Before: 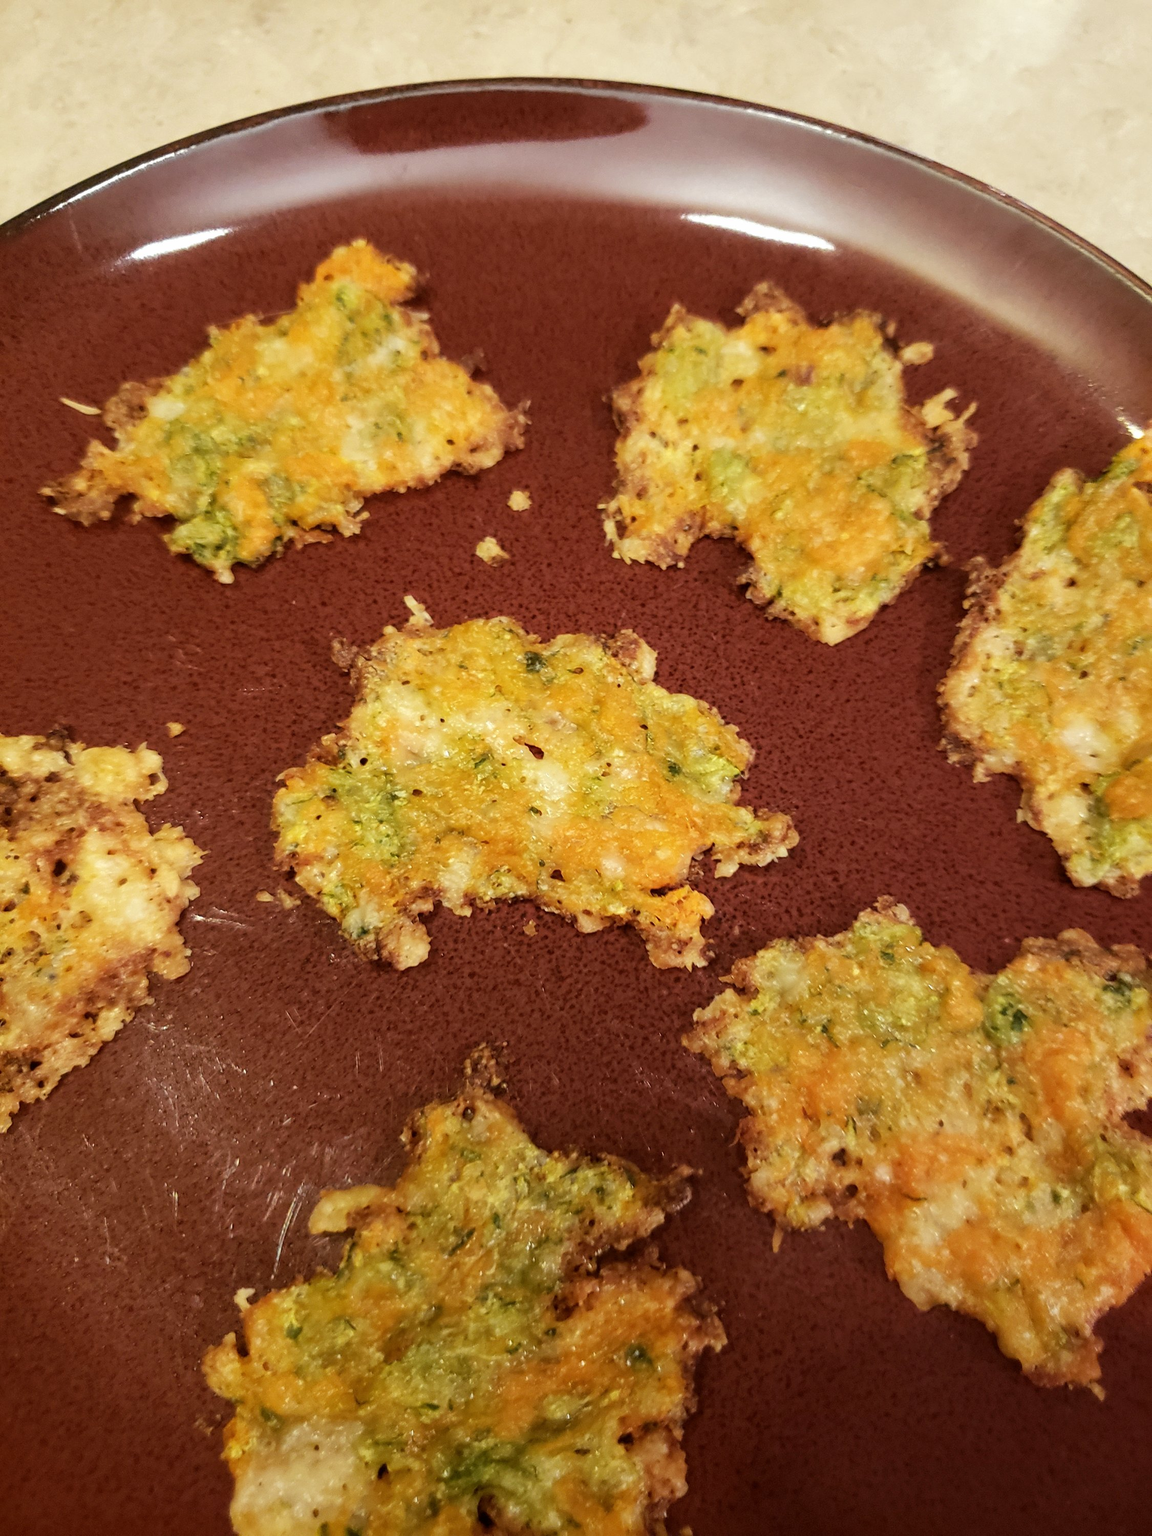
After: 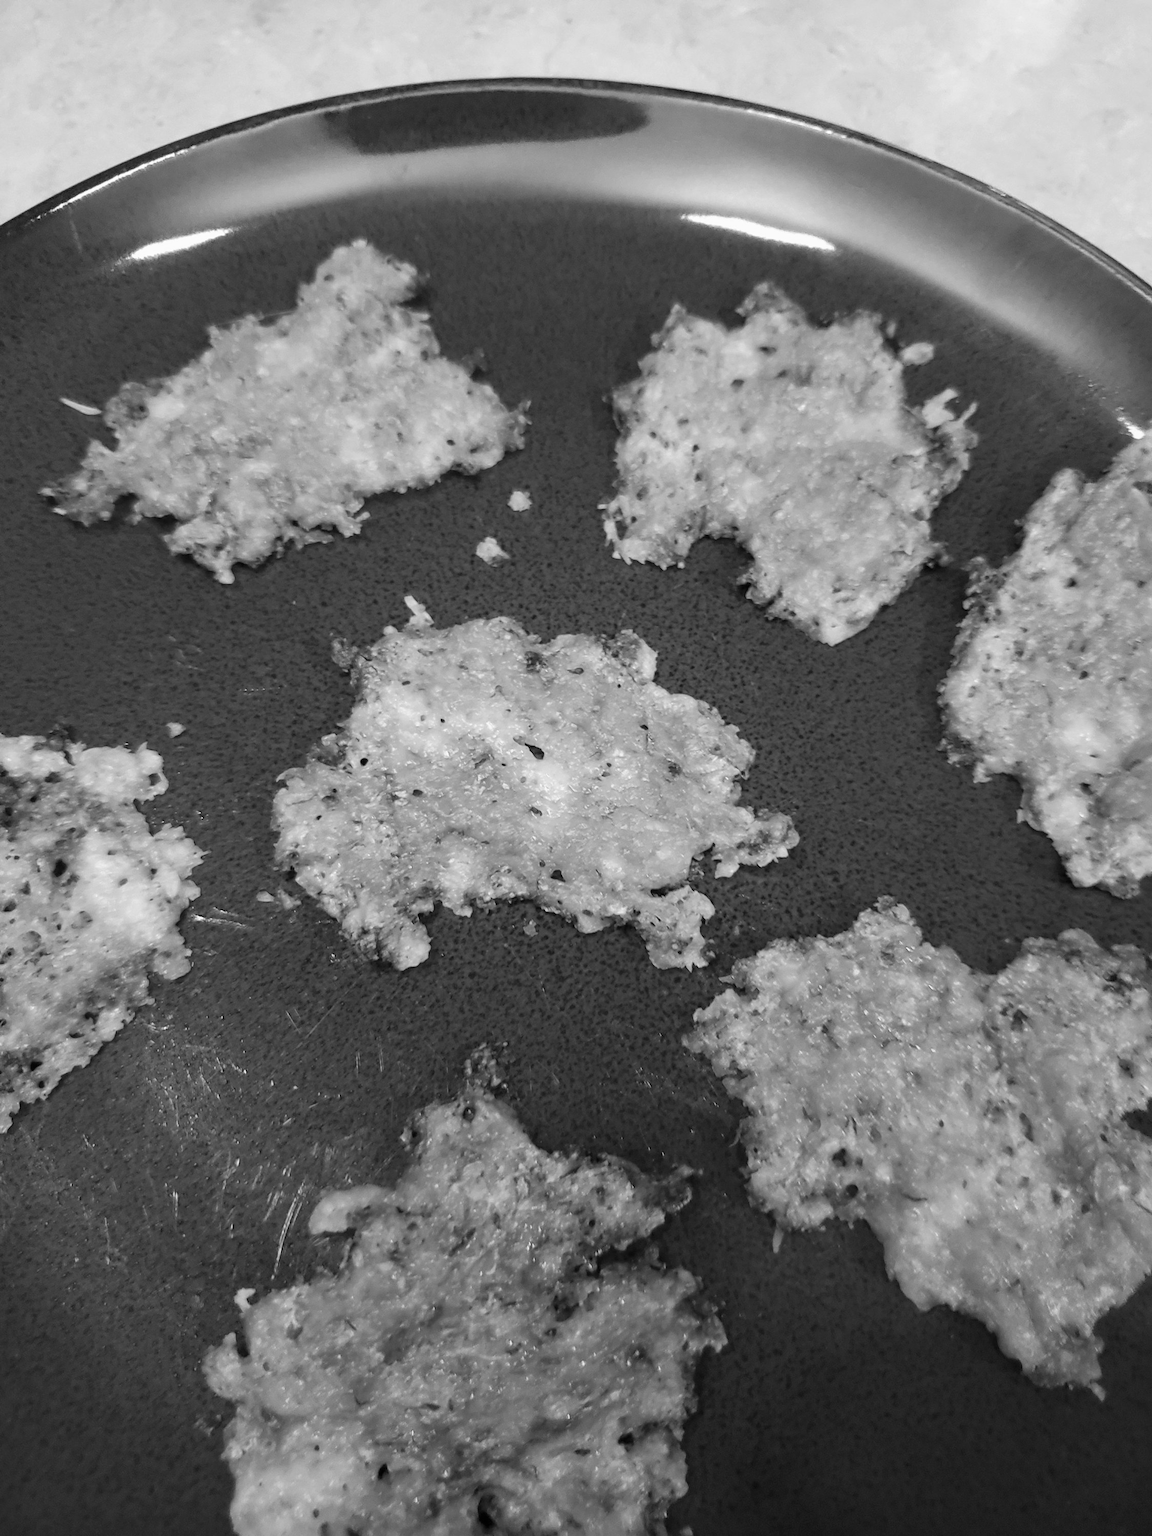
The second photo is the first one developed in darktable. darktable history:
white balance: red 0.924, blue 1.095
monochrome: on, module defaults
color calibration: illuminant as shot in camera, x 0.358, y 0.373, temperature 4628.91 K
